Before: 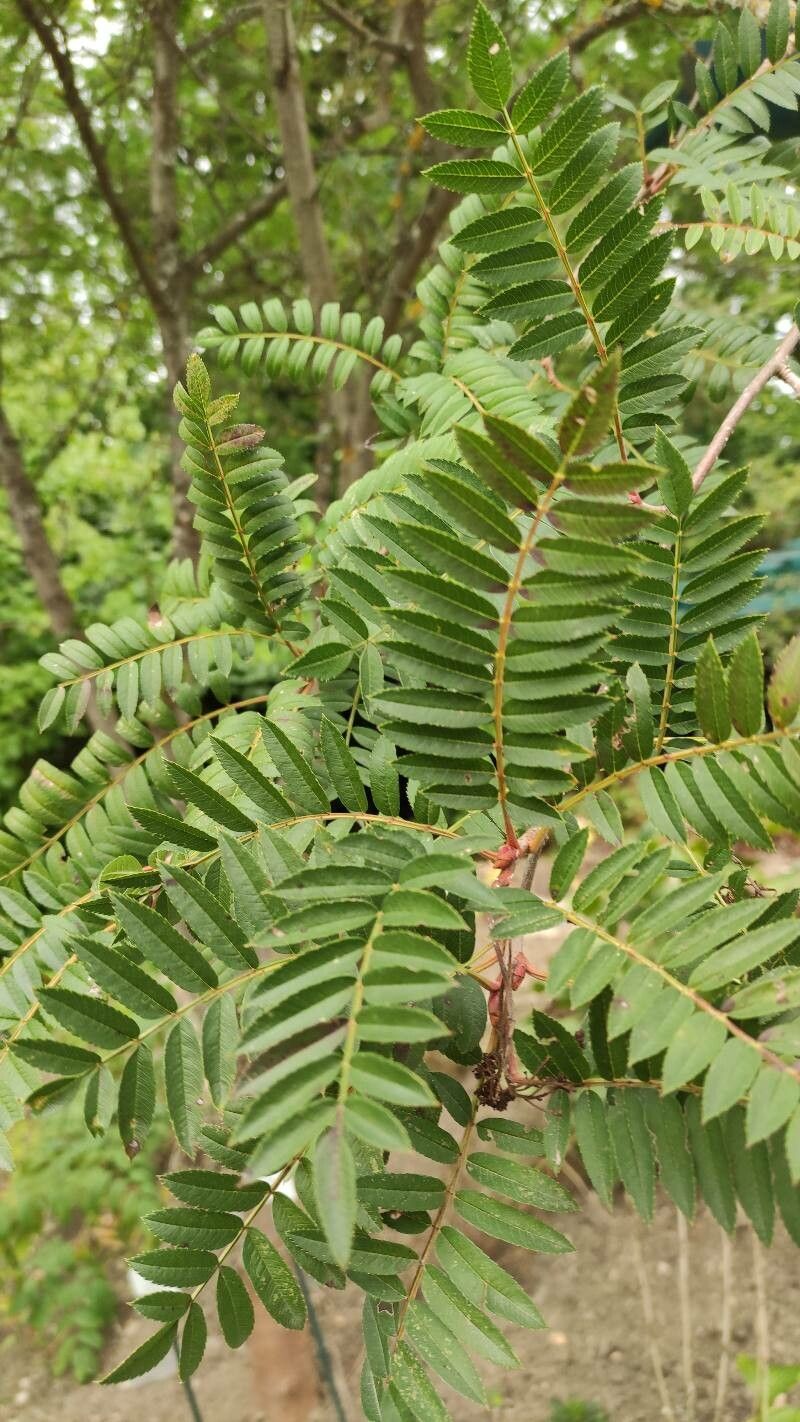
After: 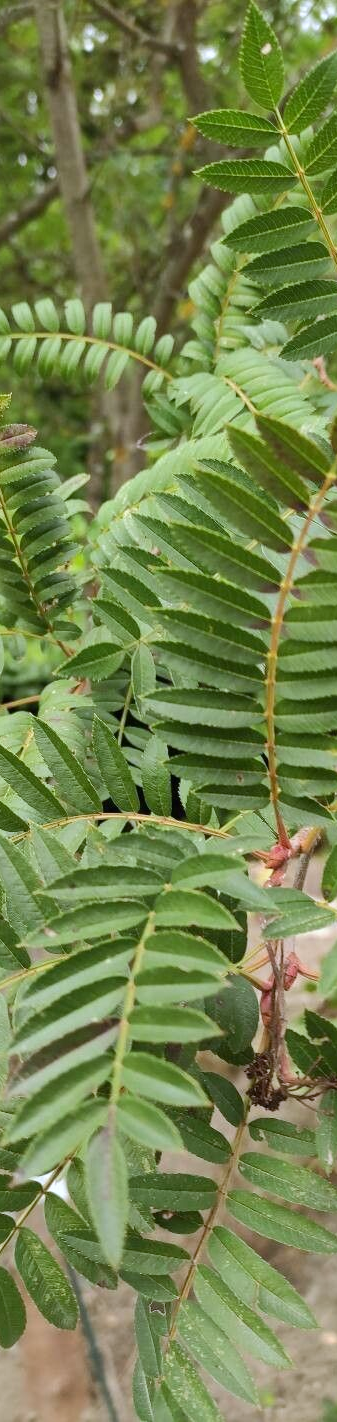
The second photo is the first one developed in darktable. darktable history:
crop: left 28.583%, right 29.231%
white balance: red 0.967, blue 1.119, emerald 0.756
